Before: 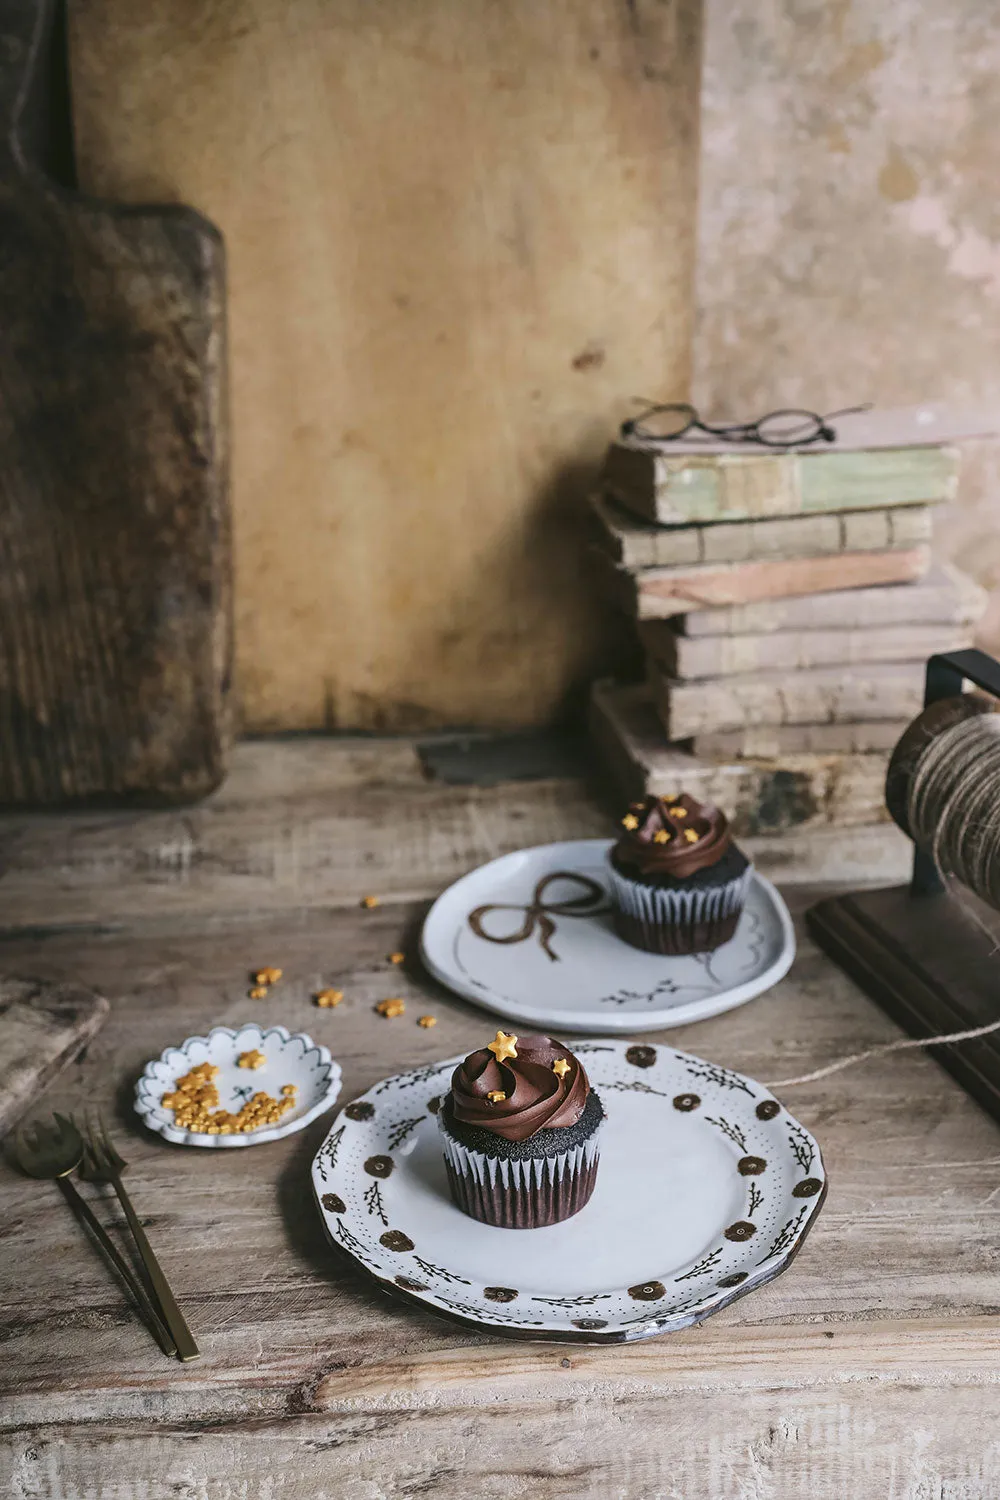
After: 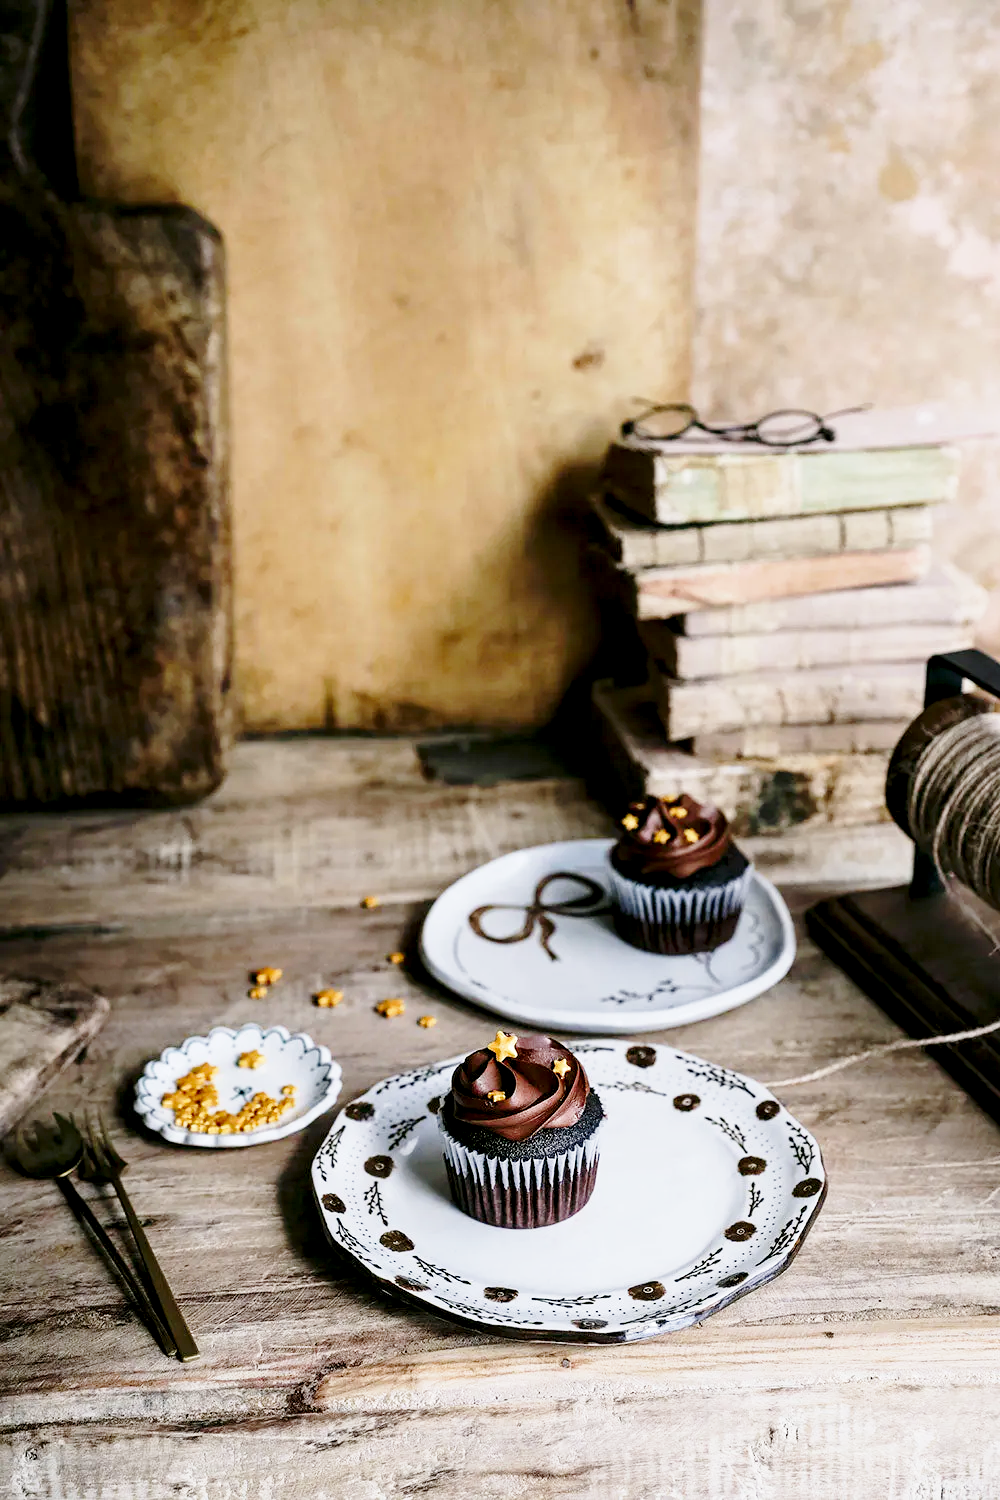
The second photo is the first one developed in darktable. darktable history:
exposure: black level correction 0.016, exposure -0.007 EV, compensate highlight preservation false
base curve: curves: ch0 [(0, 0) (0.028, 0.03) (0.121, 0.232) (0.46, 0.748) (0.859, 0.968) (1, 1)], preserve colors none
